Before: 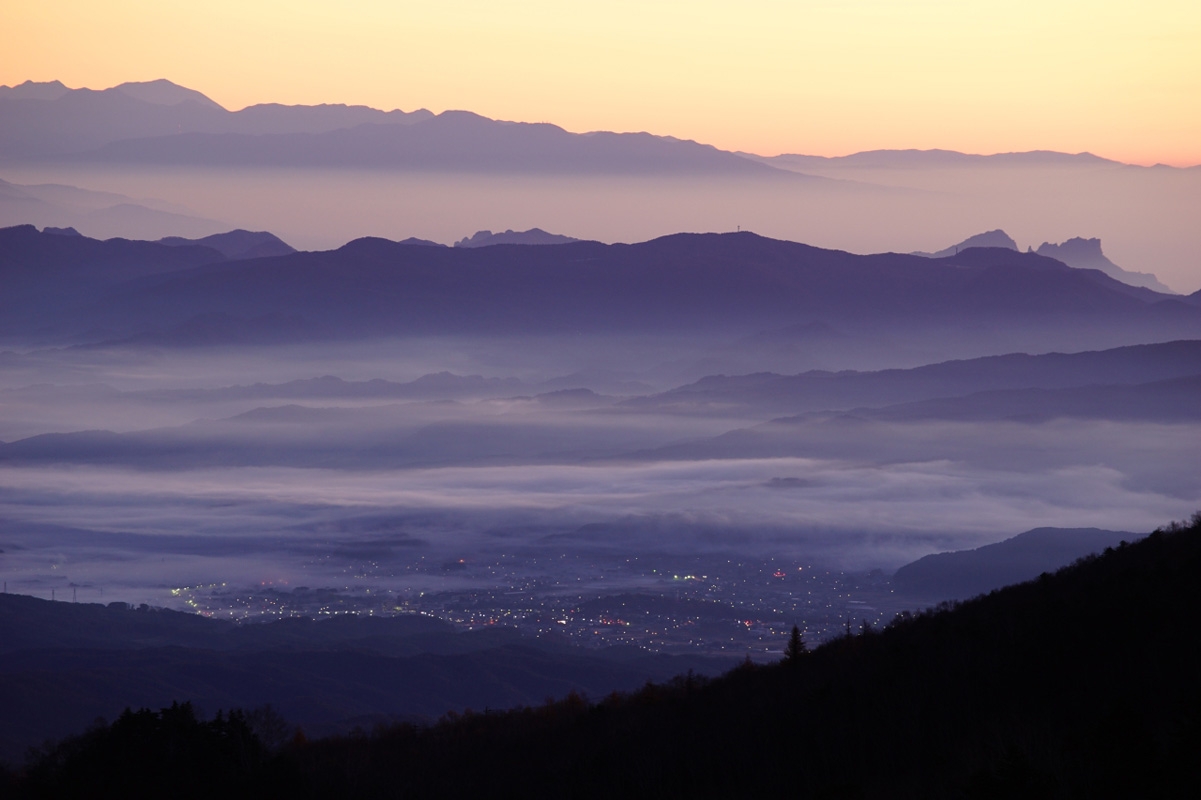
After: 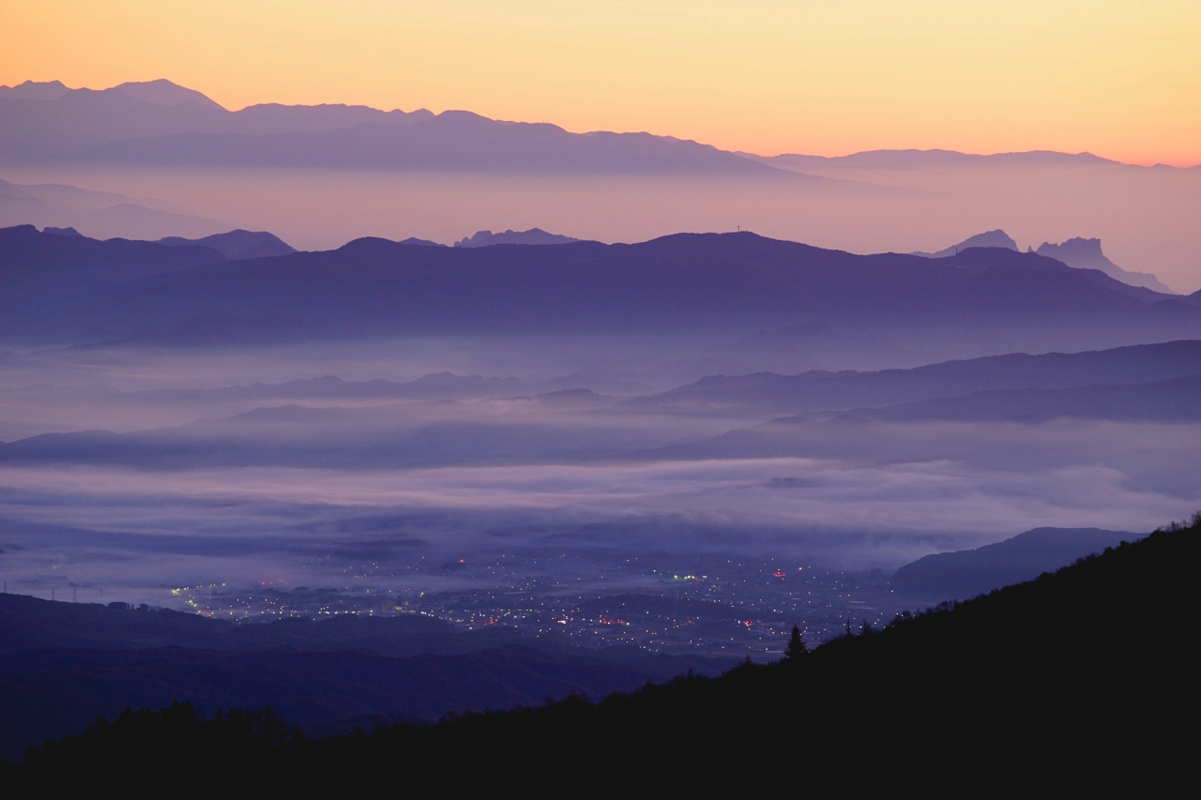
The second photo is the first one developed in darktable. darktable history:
color balance rgb: shadows lift › chroma 2%, shadows lift › hue 217.2°, power › chroma 0.25%, power › hue 60°, highlights gain › chroma 1.5%, highlights gain › hue 309.6°, global offset › luminance -0.5%, perceptual saturation grading › global saturation 15%, global vibrance 20%
contrast brightness saturation: contrast -0.11
